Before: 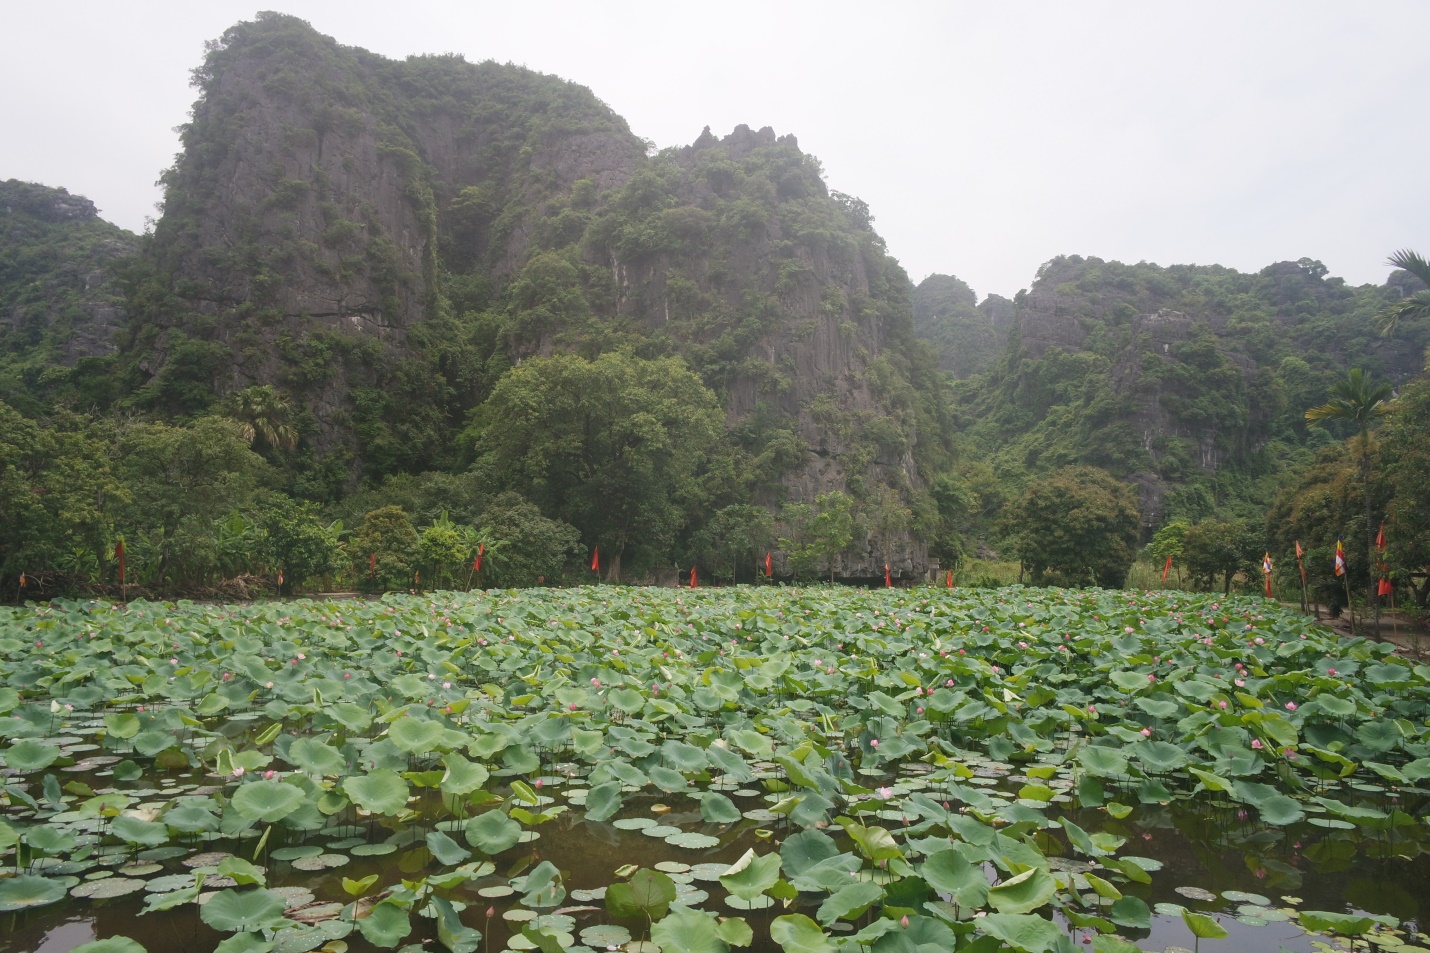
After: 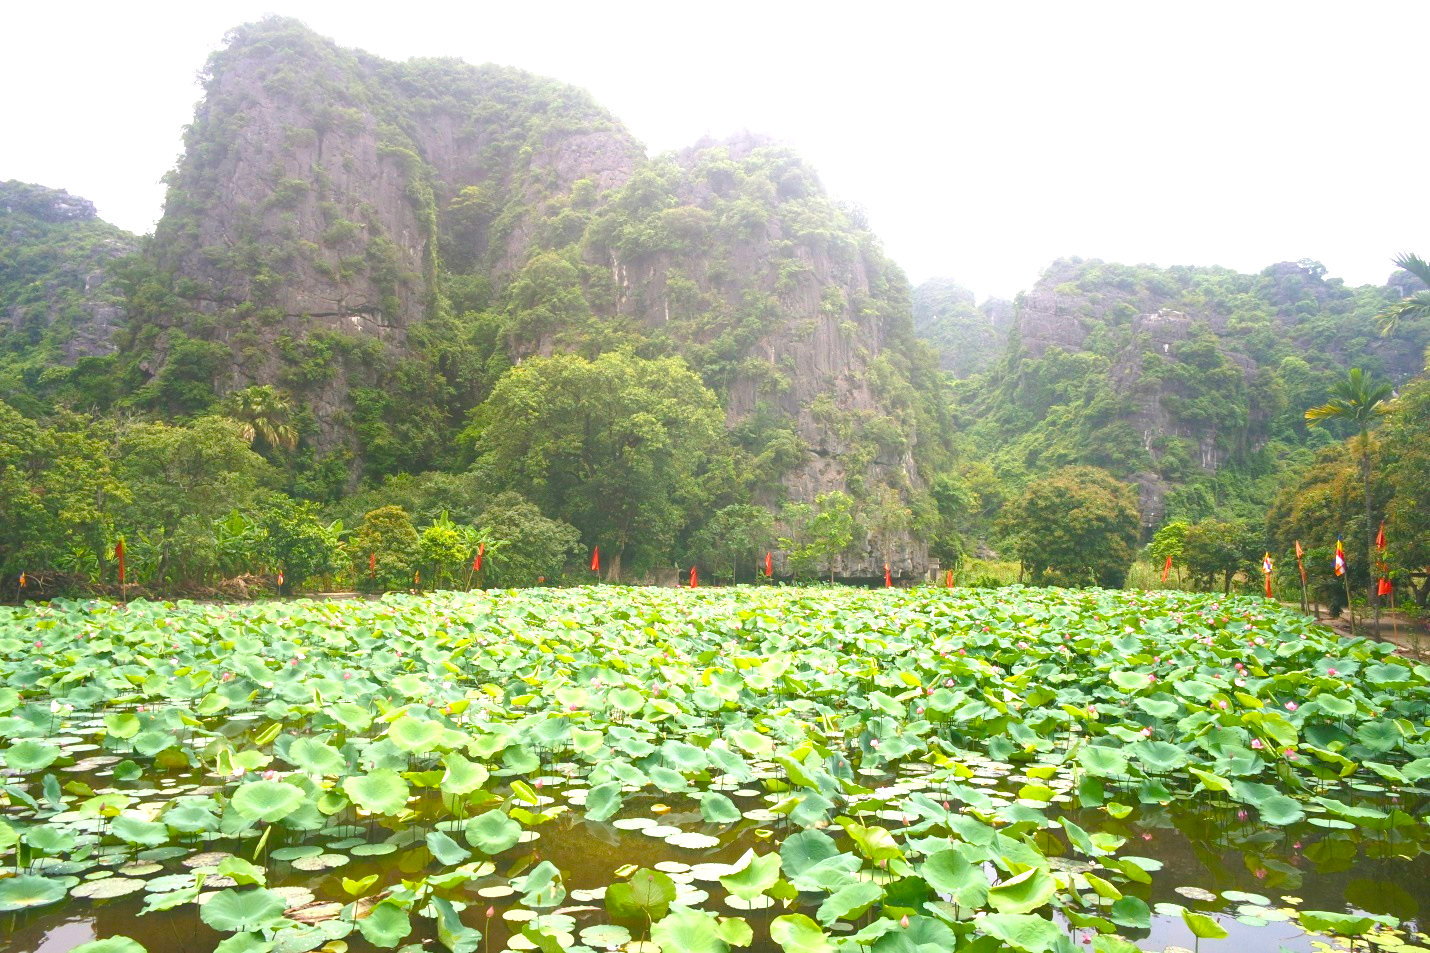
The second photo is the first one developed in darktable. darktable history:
exposure: black level correction 0, exposure 1.45 EV, compensate exposure bias true, compensate highlight preservation false
color balance rgb: perceptual saturation grading › global saturation 20%, perceptual saturation grading › highlights -25%, perceptual saturation grading › shadows 25%, global vibrance 50%
